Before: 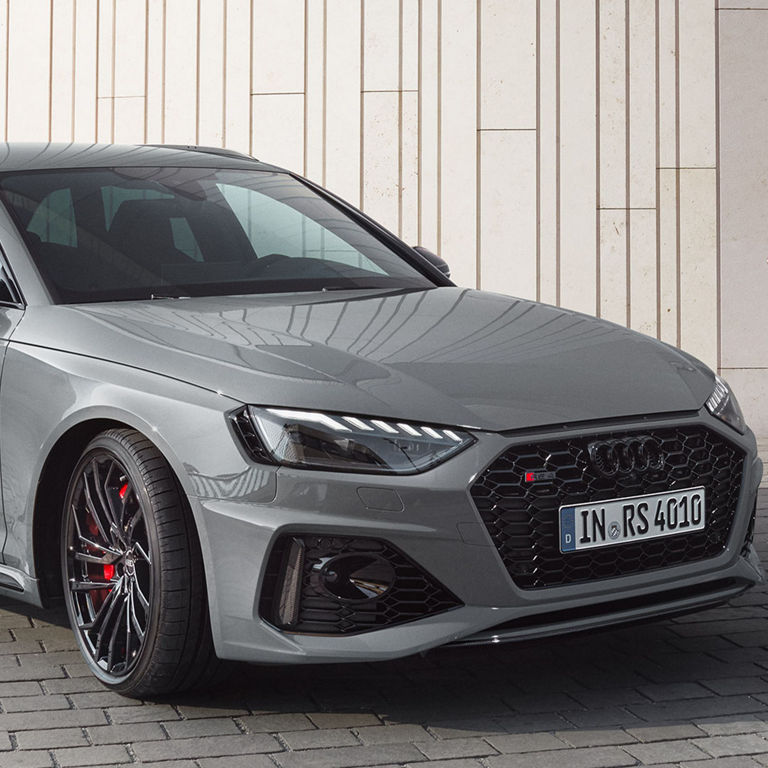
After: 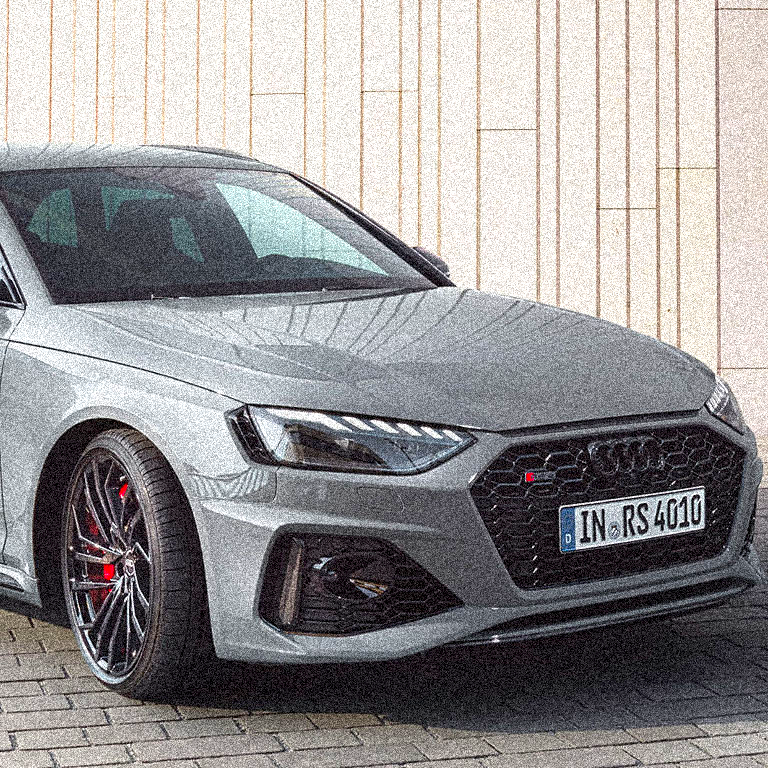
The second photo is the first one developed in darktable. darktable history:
base curve: curves: ch0 [(0, 0) (0.557, 0.834) (1, 1)]
grain: coarseness 3.75 ISO, strength 100%, mid-tones bias 0%
contrast equalizer: y [[0.5, 0.5, 0.5, 0.512, 0.552, 0.62], [0.5 ×6], [0.5 ×4, 0.504, 0.553], [0 ×6], [0 ×6]]
color correction: saturation 1.34
